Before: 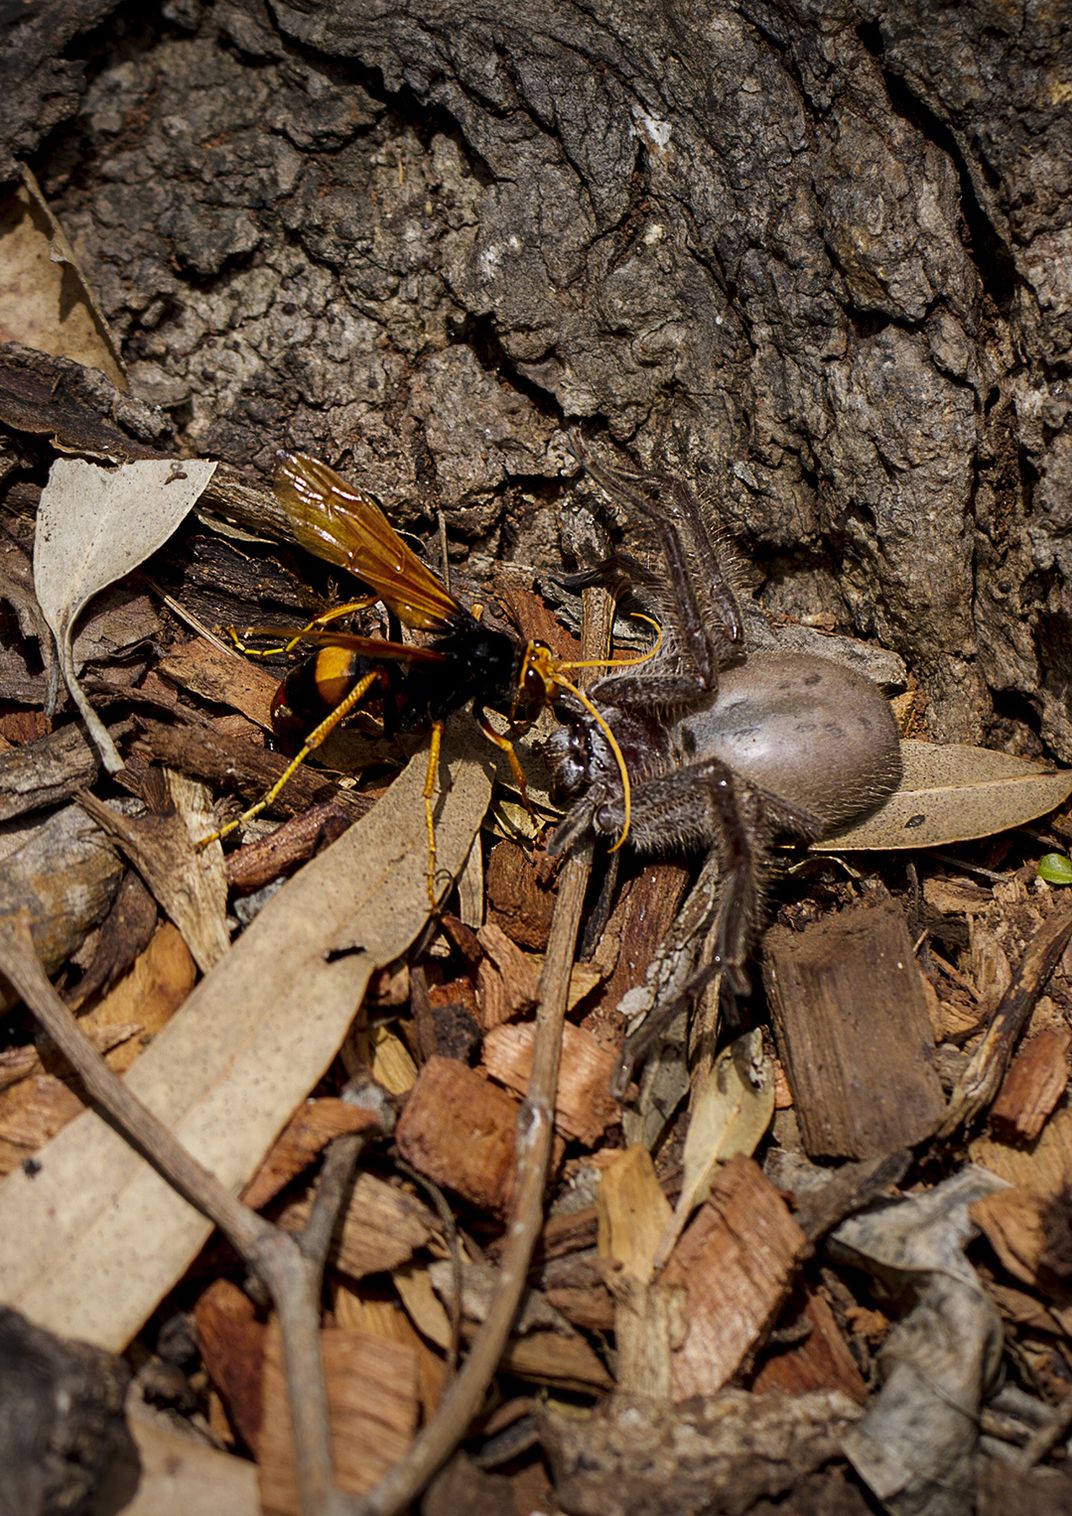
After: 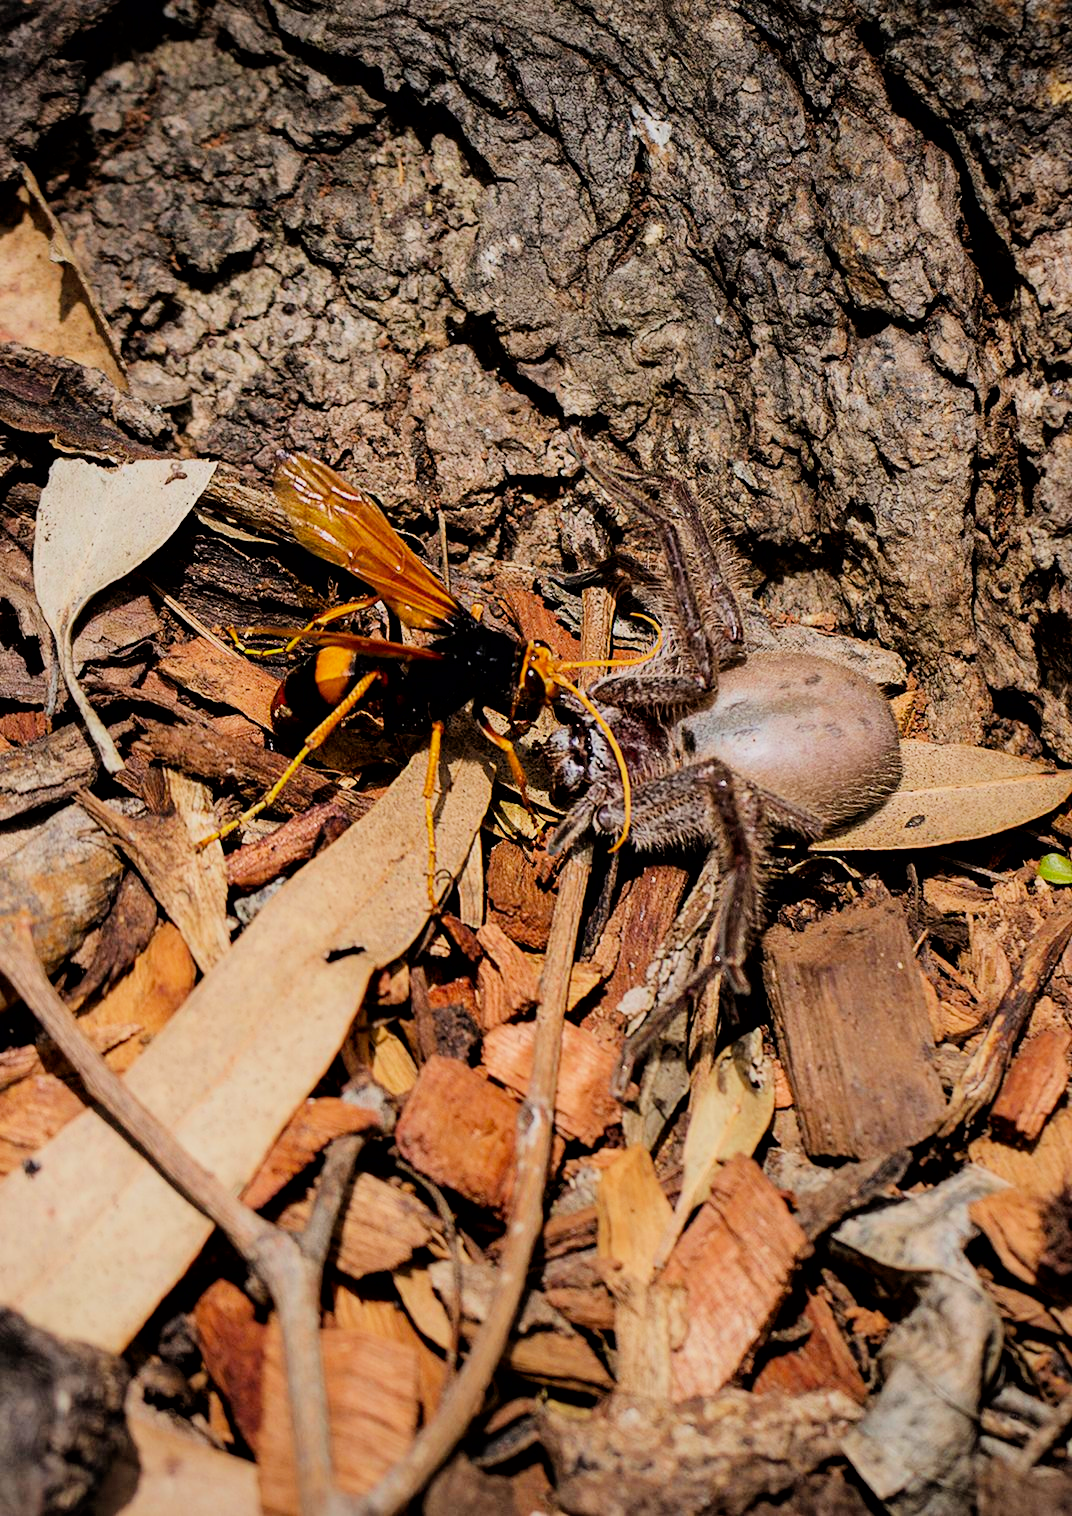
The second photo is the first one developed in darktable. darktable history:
exposure: exposure 1 EV, compensate highlight preservation false
filmic rgb: black relative exposure -6.15 EV, white relative exposure 6.96 EV, hardness 2.23, color science v6 (2022)
